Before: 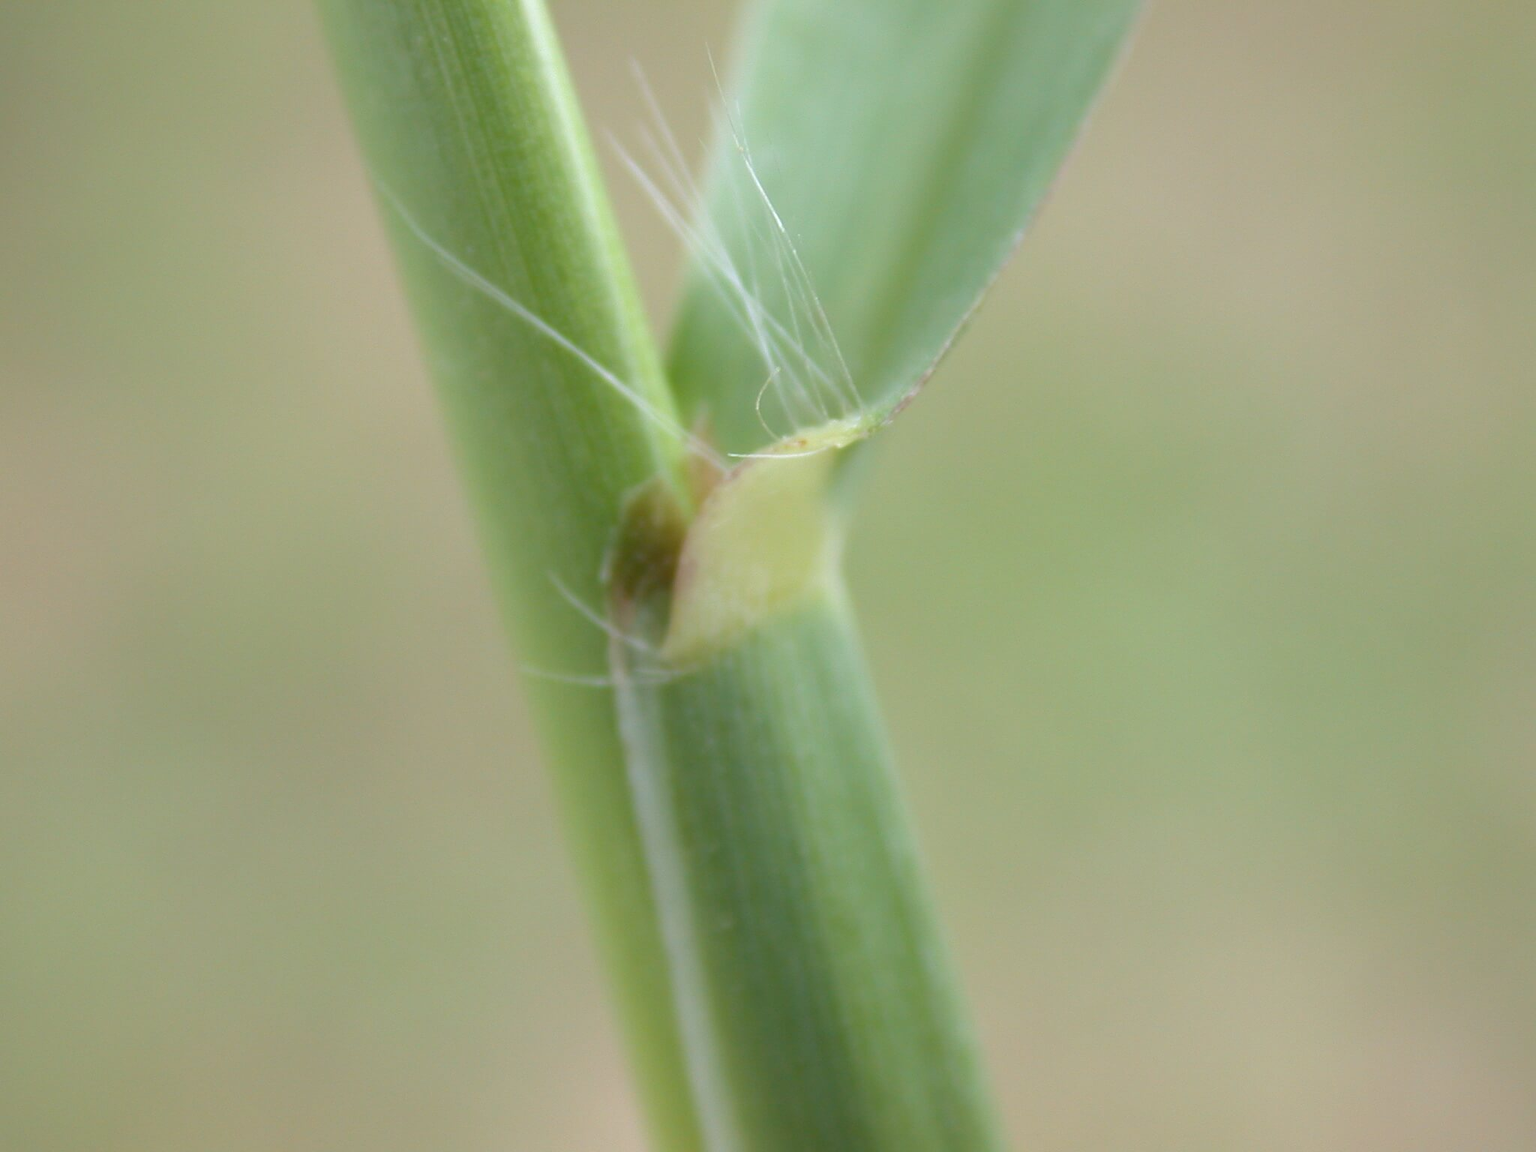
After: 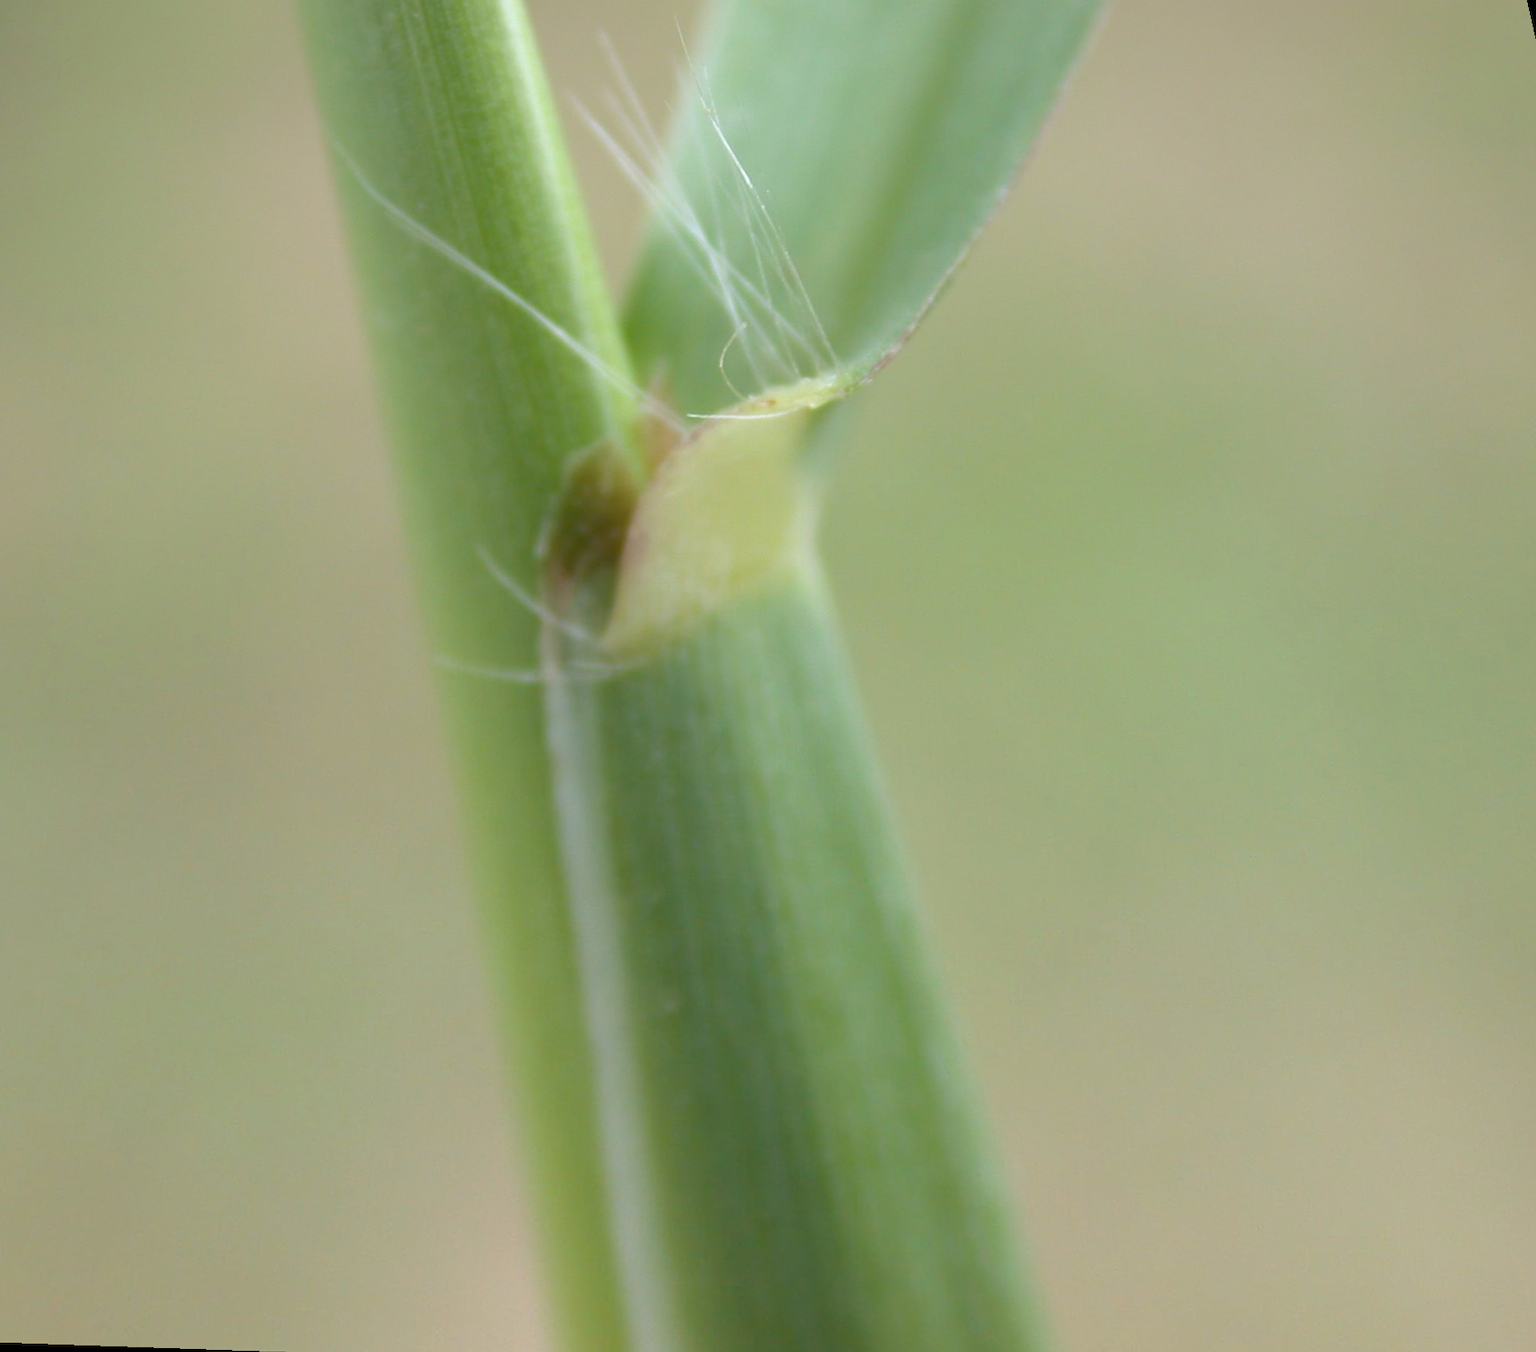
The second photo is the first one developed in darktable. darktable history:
color balance rgb: global vibrance 10%
rotate and perspective: rotation 0.72°, lens shift (vertical) -0.352, lens shift (horizontal) -0.051, crop left 0.152, crop right 0.859, crop top 0.019, crop bottom 0.964
